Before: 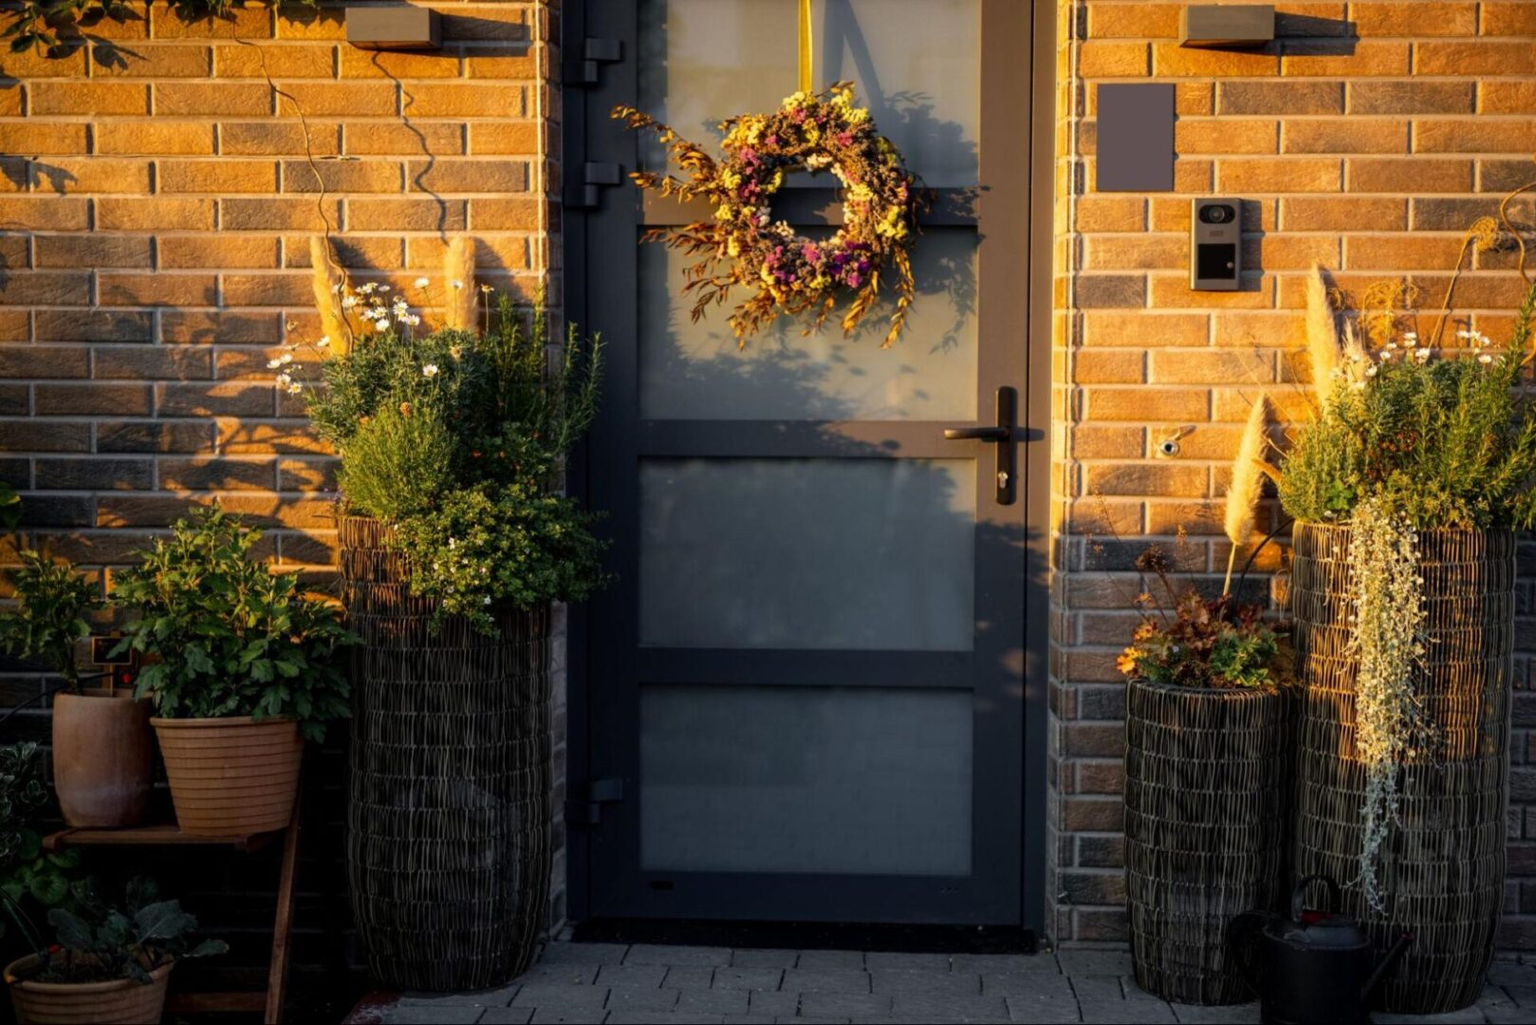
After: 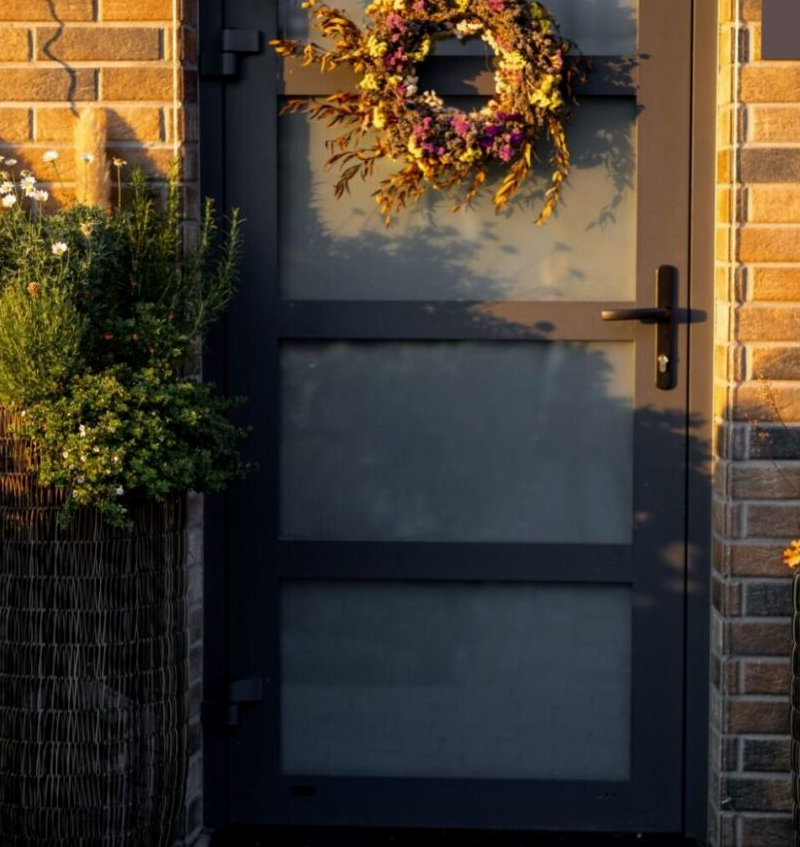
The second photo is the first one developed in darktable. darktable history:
shadows and highlights: shadows 0, highlights 40
crop and rotate: angle 0.02°, left 24.353%, top 13.219%, right 26.156%, bottom 8.224%
exposure: black level correction 0.001, exposure -0.125 EV, compensate exposure bias true, compensate highlight preservation false
